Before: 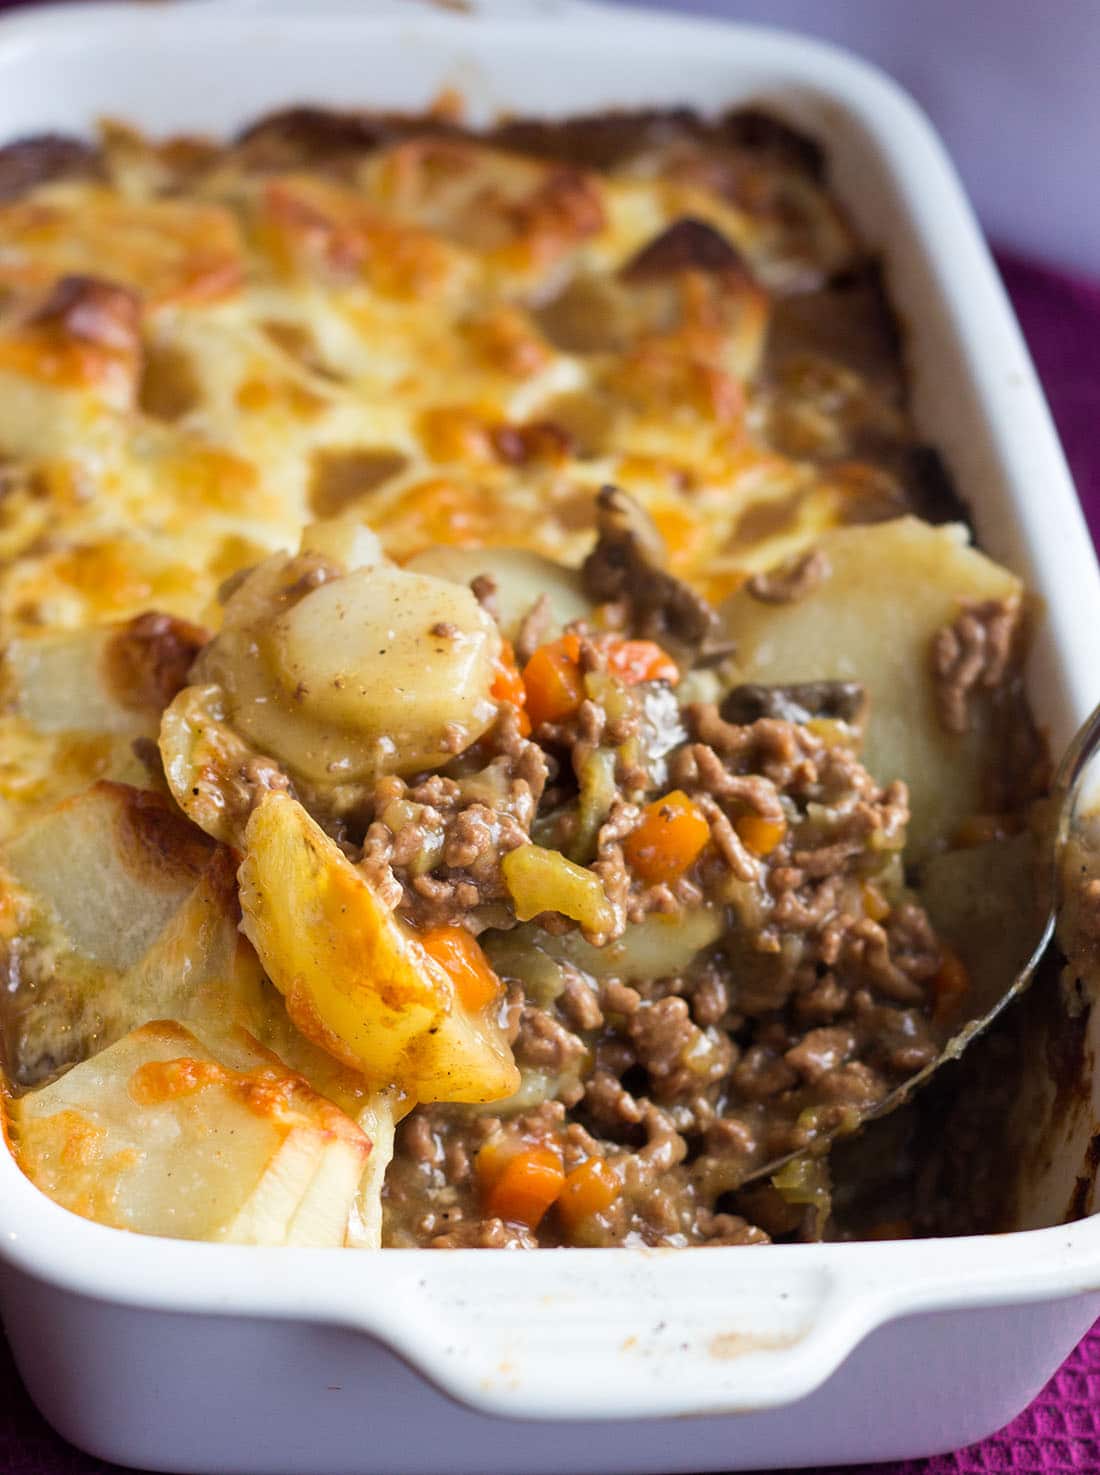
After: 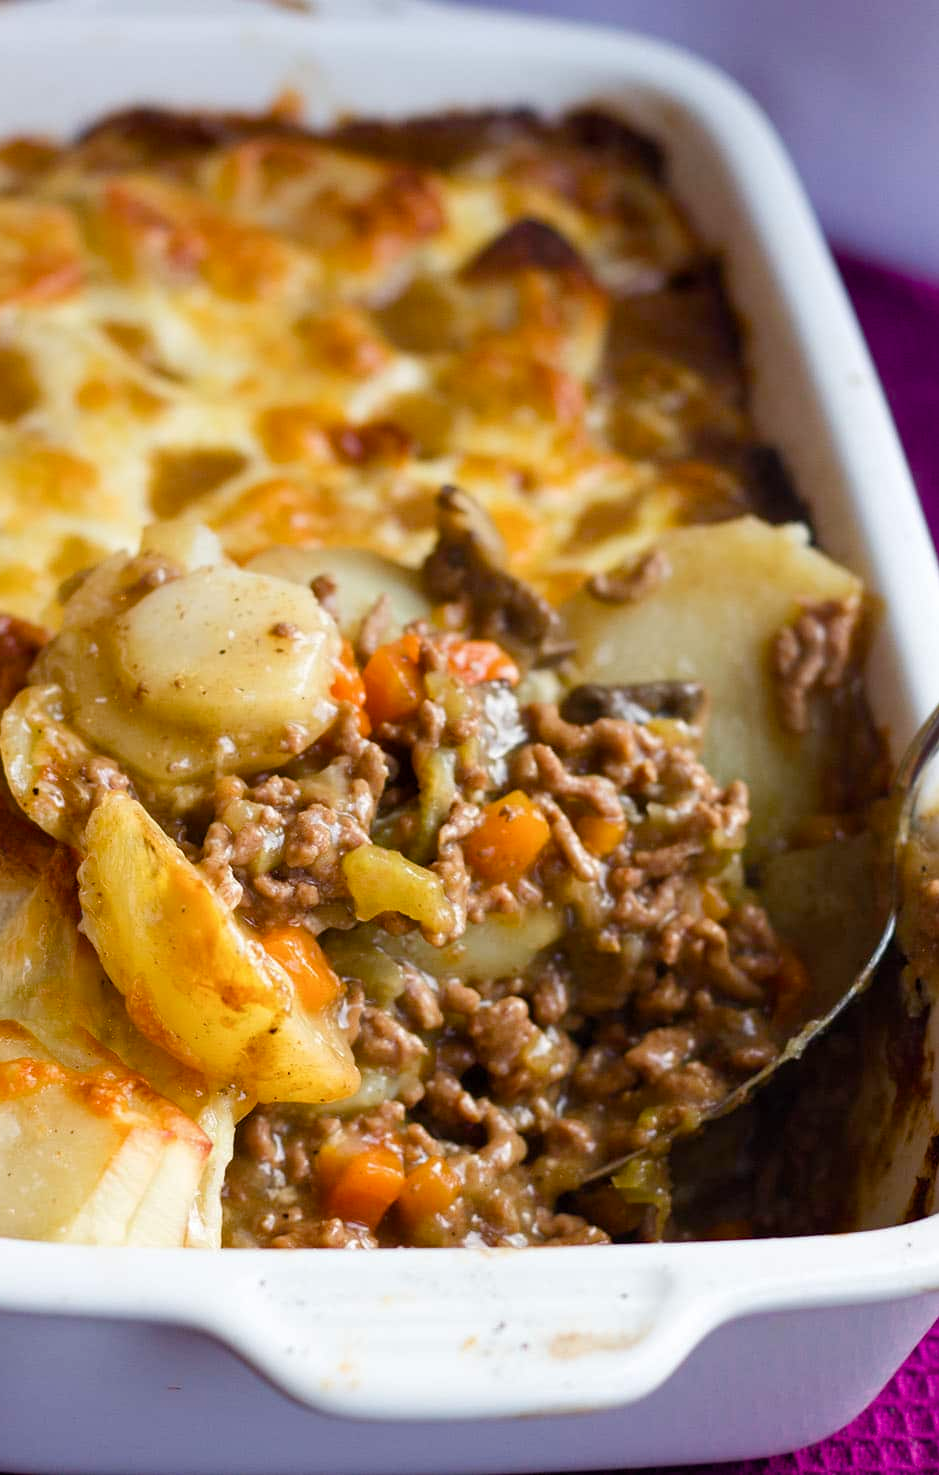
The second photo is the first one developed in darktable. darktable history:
crop and rotate: left 14.584%
color balance rgb: perceptual saturation grading › global saturation 20%, perceptual saturation grading › highlights -25%, perceptual saturation grading › shadows 25%
